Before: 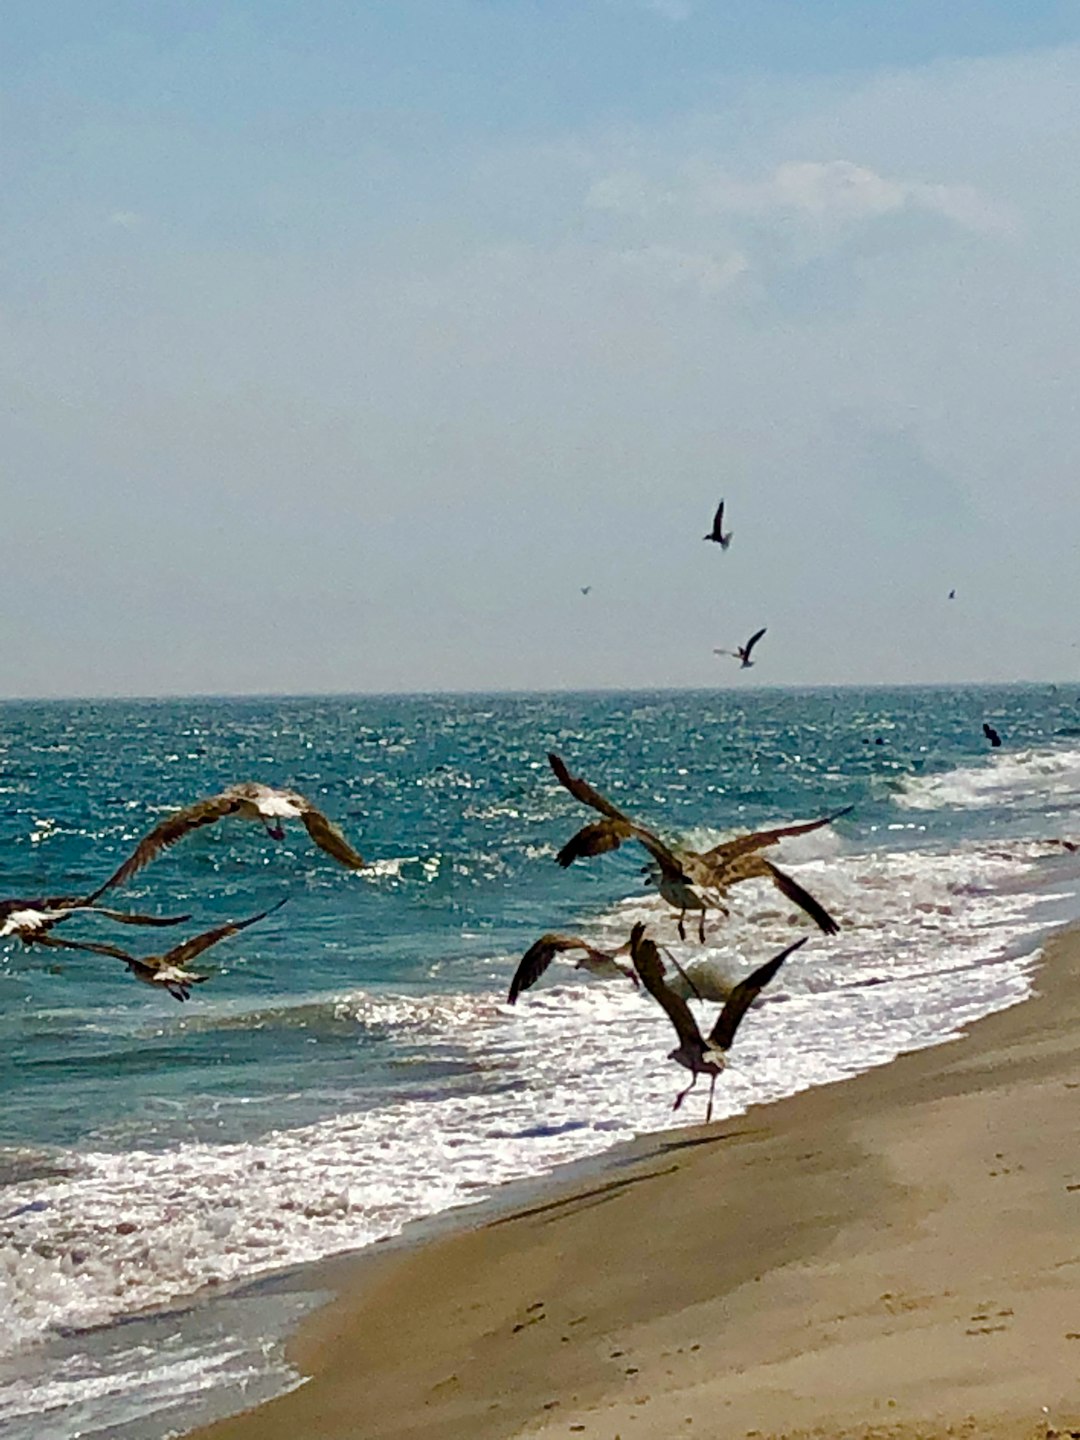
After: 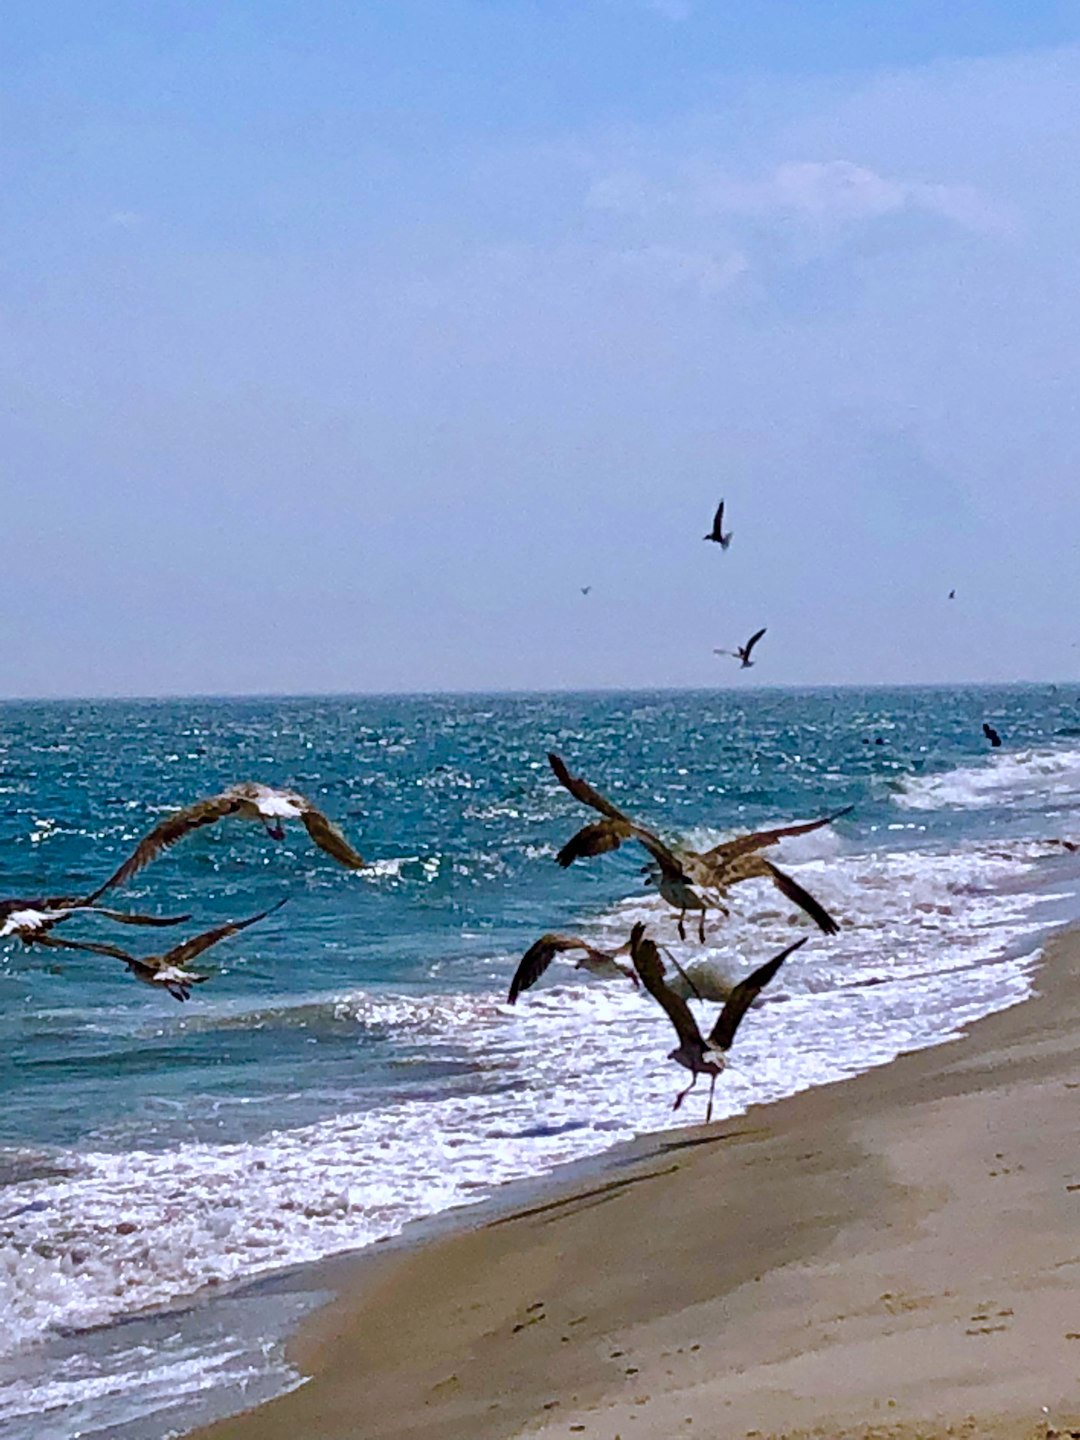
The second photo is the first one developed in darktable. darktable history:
color calibration: illuminant as shot in camera, x 0.379, y 0.398, temperature 4133.29 K
